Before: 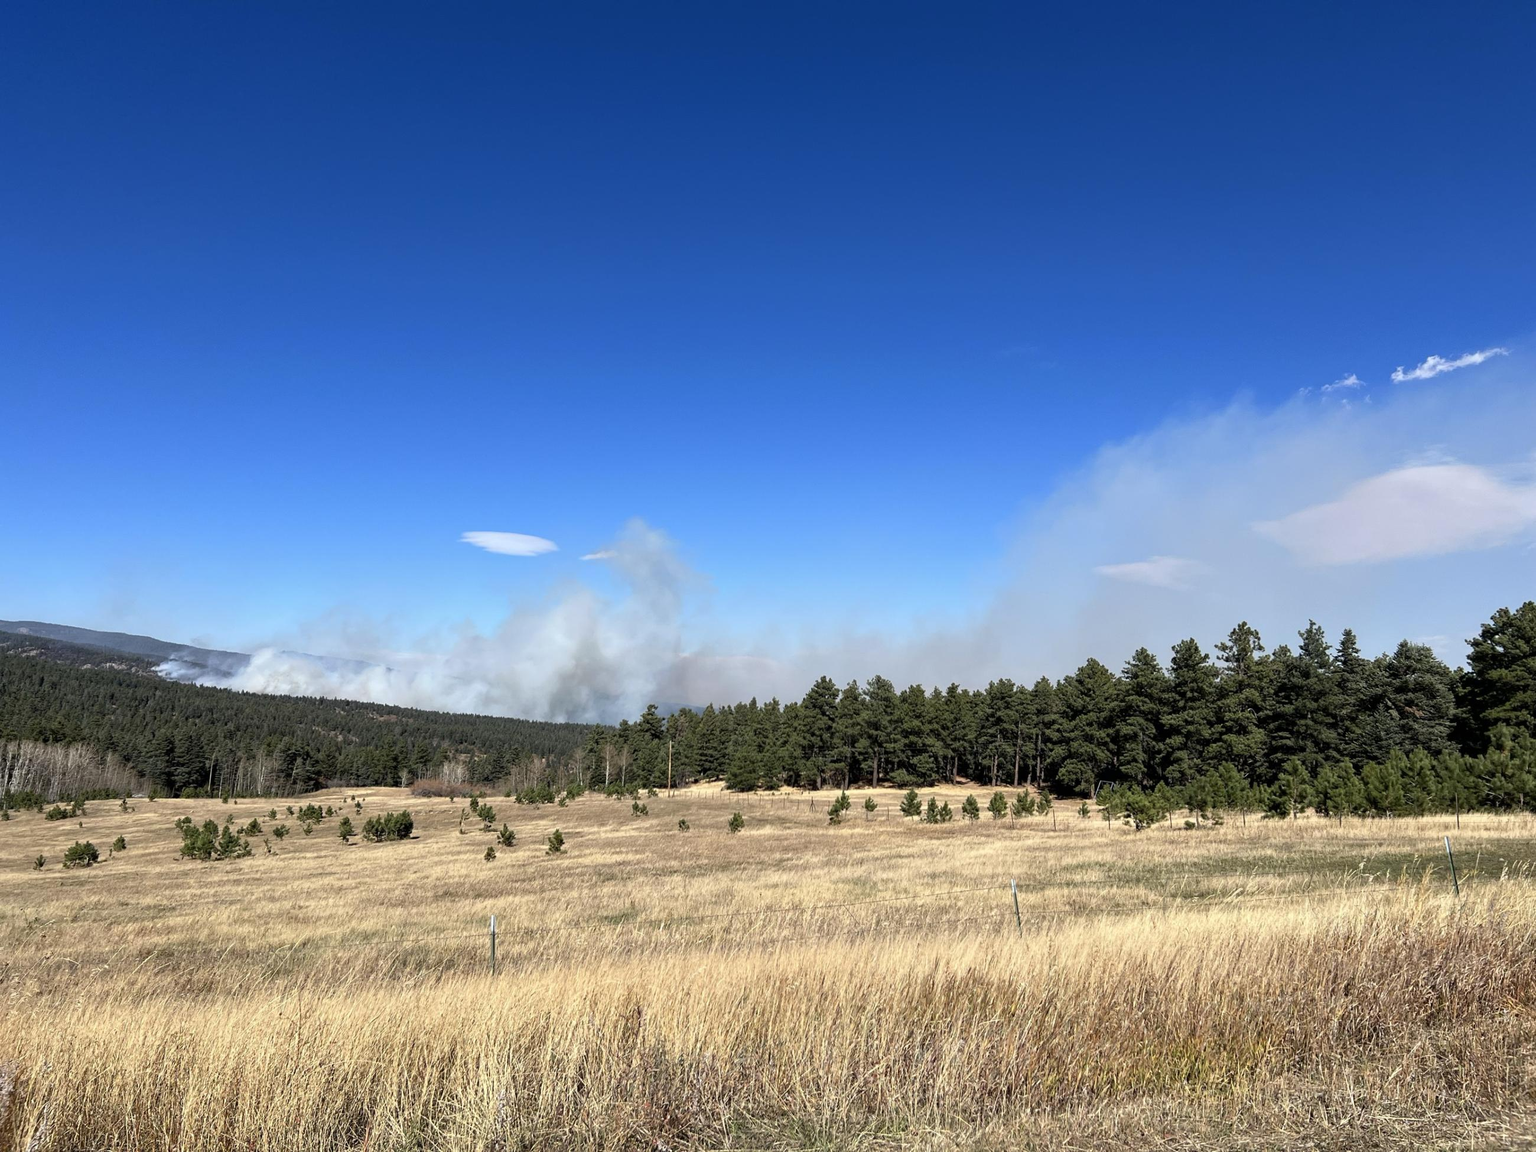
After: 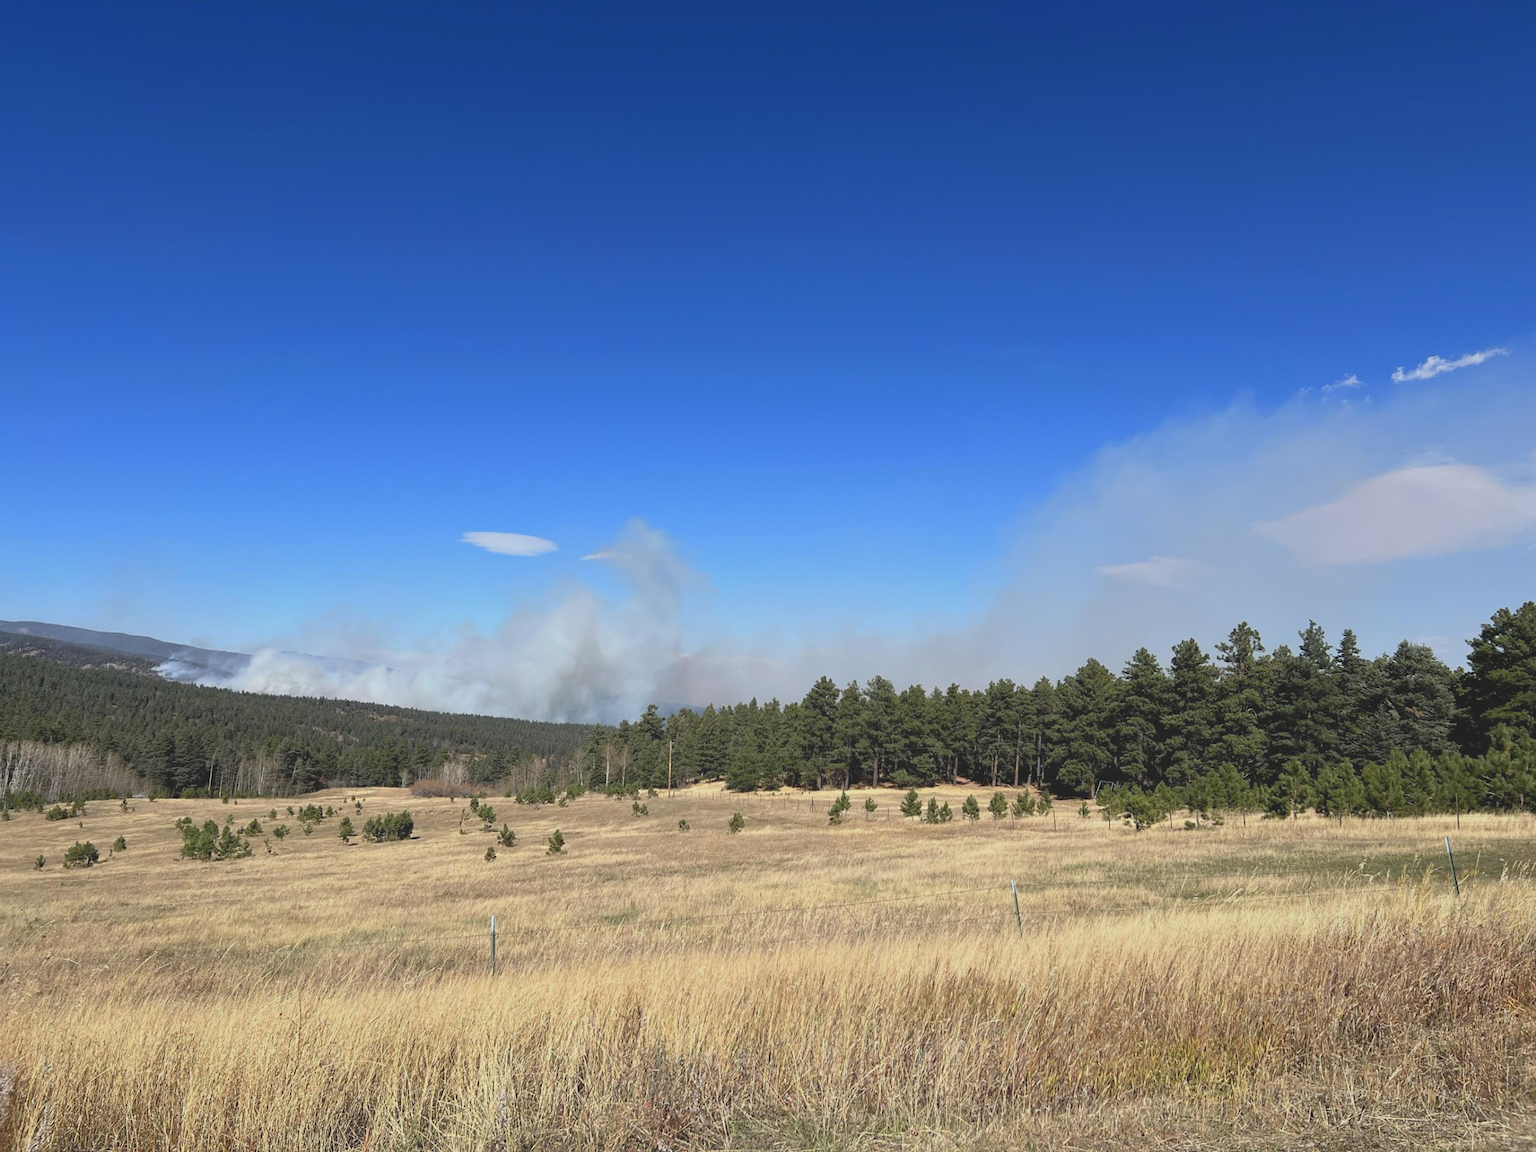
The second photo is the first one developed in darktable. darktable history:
local contrast: detail 71%
